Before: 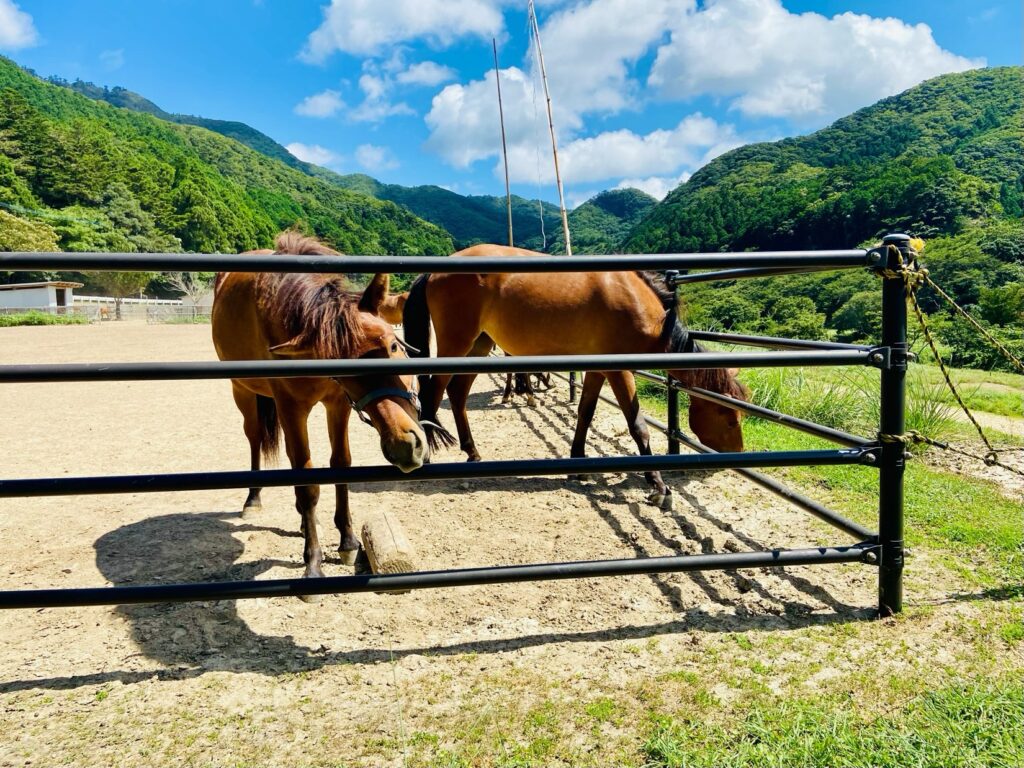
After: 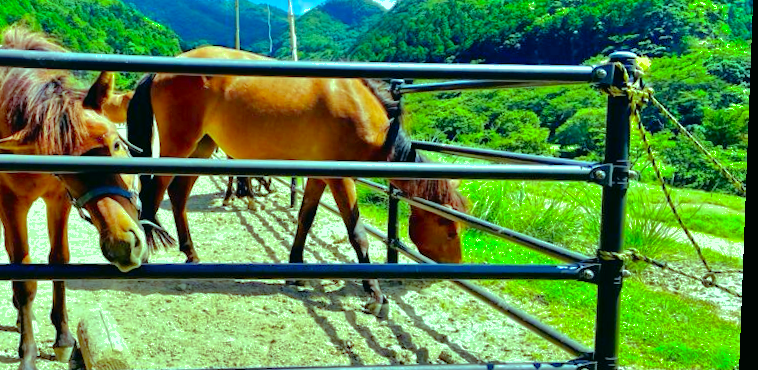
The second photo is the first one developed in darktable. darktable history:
rotate and perspective: rotation 2.17°, automatic cropping off
color balance: mode lift, gamma, gain (sRGB), lift [0.997, 0.979, 1.021, 1.011], gamma [1, 1.084, 0.916, 0.998], gain [1, 0.87, 1.13, 1.101], contrast 4.55%, contrast fulcrum 38.24%, output saturation 104.09%
rgb levels: preserve colors max RGB
crop and rotate: left 27.938%, top 27.046%, bottom 27.046%
shadows and highlights: on, module defaults
tone equalizer: -7 EV 0.15 EV, -6 EV 0.6 EV, -5 EV 1.15 EV, -4 EV 1.33 EV, -3 EV 1.15 EV, -2 EV 0.6 EV, -1 EV 0.15 EV, mask exposure compensation -0.5 EV
contrast brightness saturation: brightness -0.02, saturation 0.35
